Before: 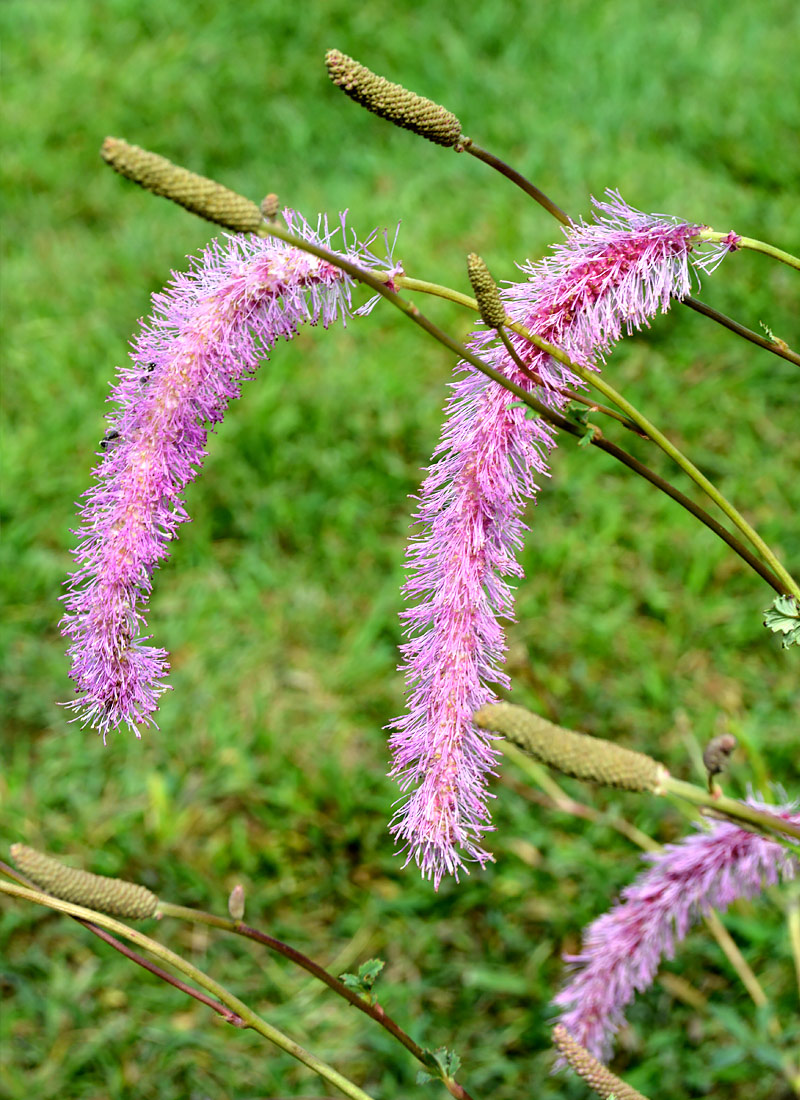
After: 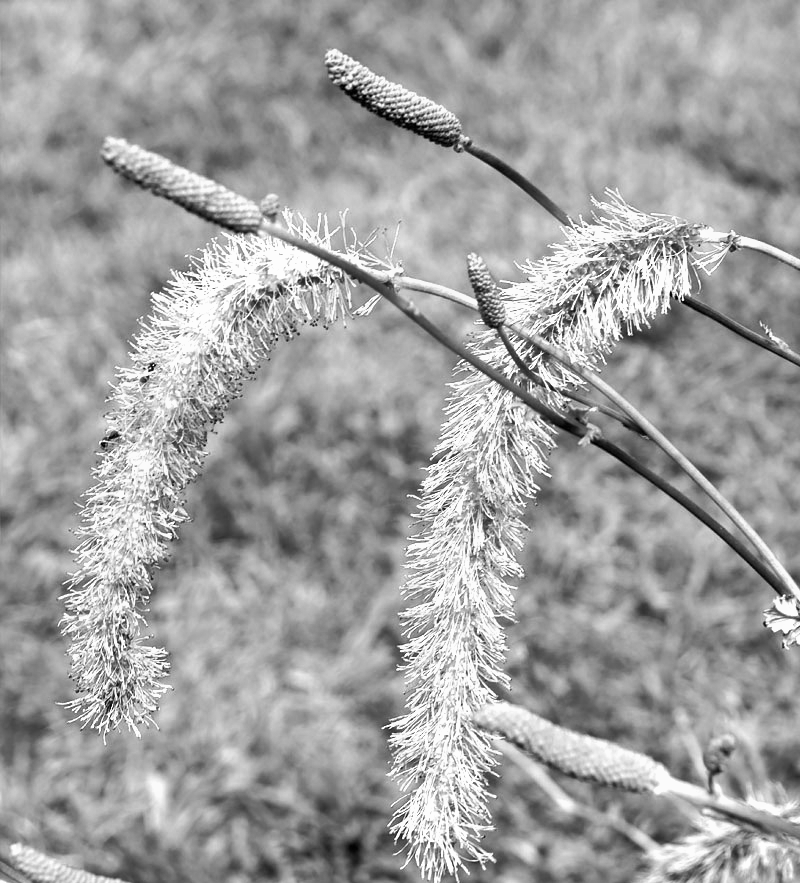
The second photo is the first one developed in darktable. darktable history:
crop: bottom 19.644%
shadows and highlights: low approximation 0.01, soften with gaussian
monochrome: on, module defaults
exposure: exposure 0.7 EV, compensate highlight preservation false
